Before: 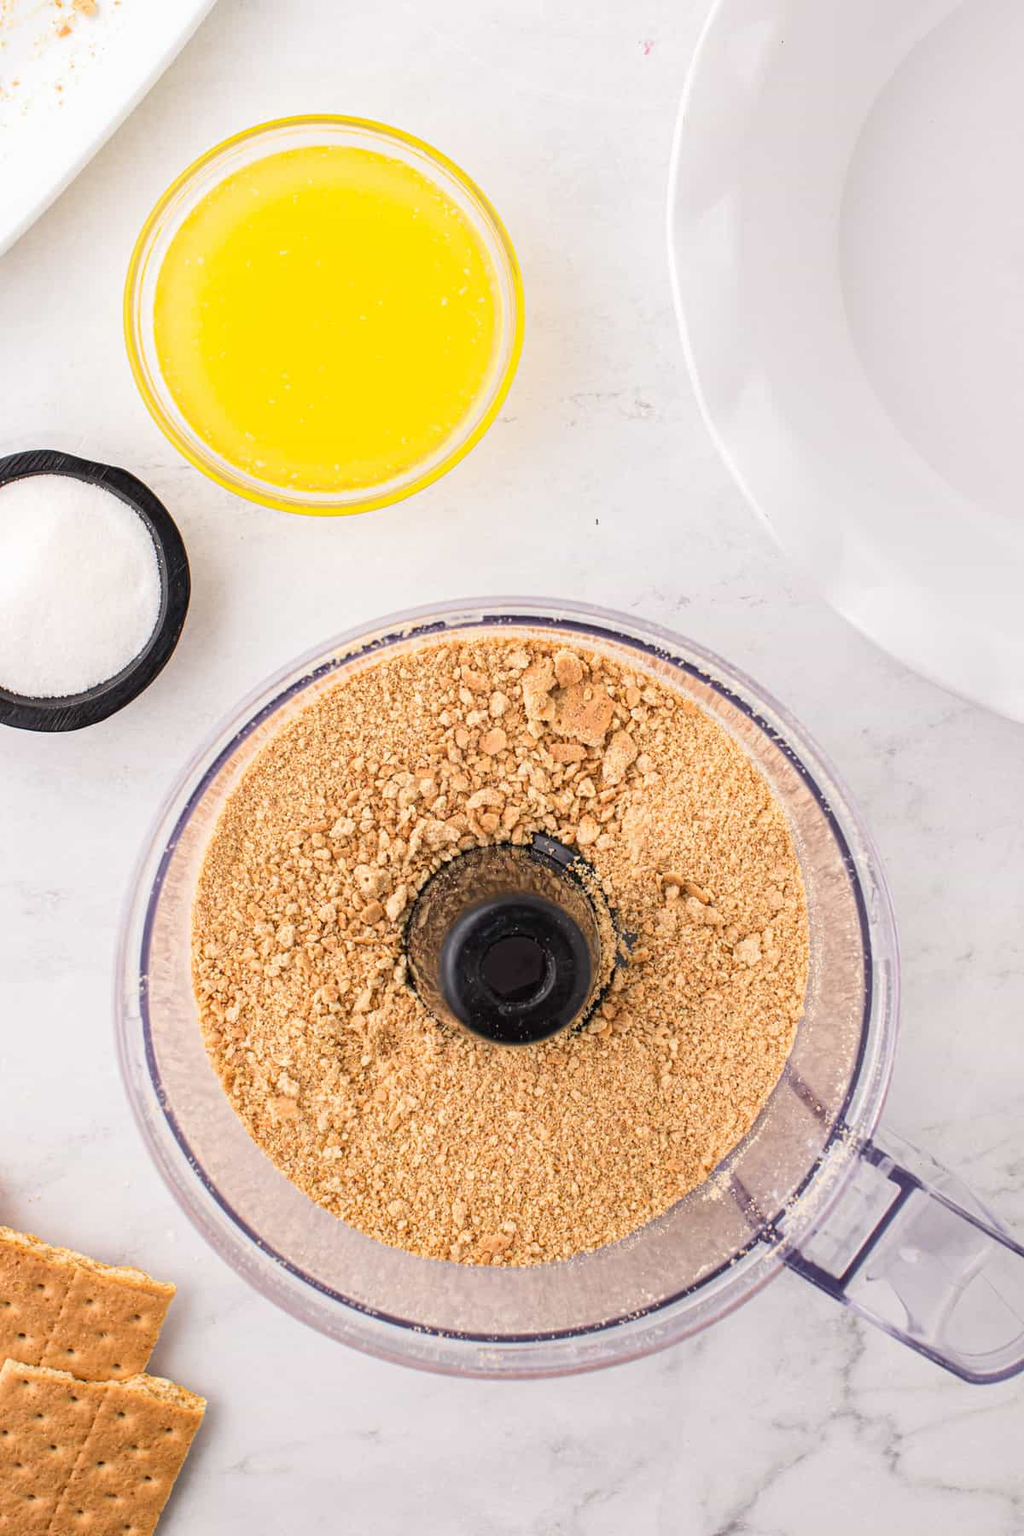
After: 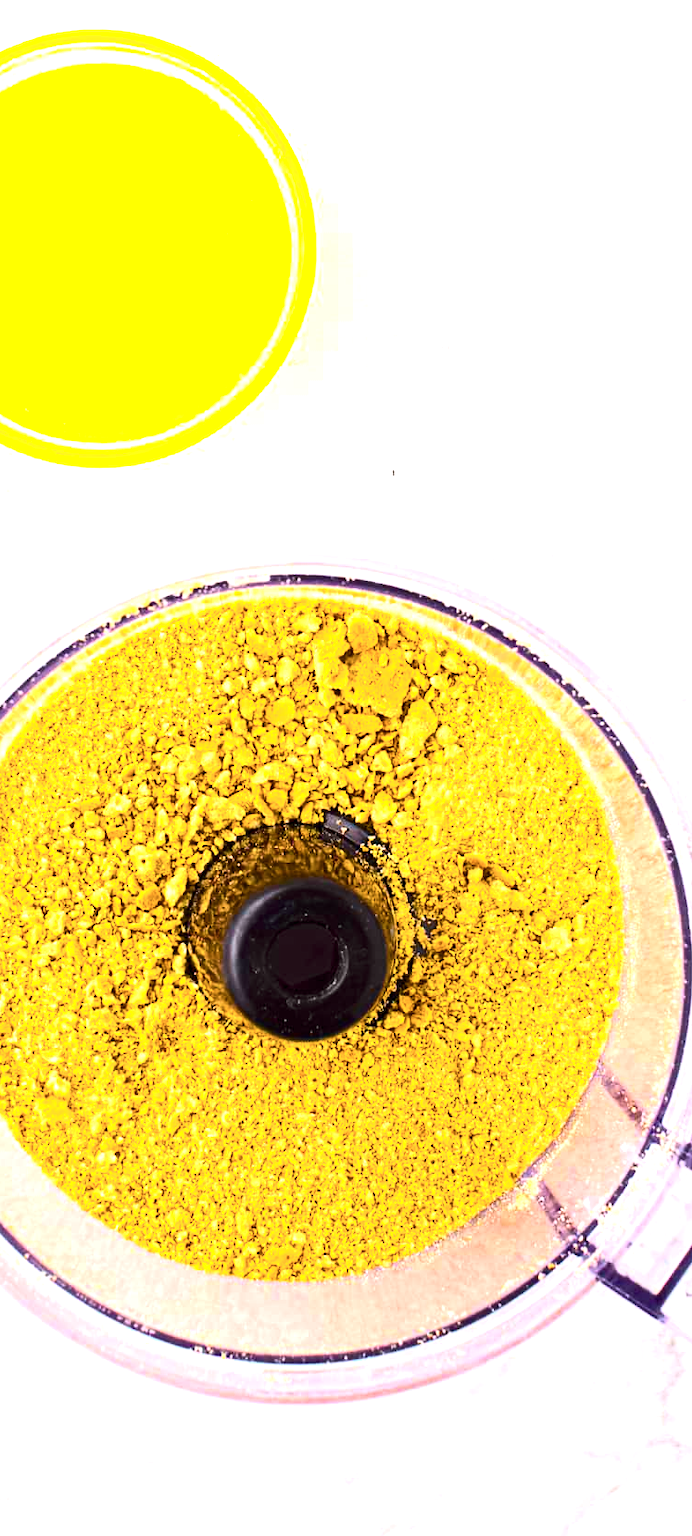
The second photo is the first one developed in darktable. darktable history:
color balance: lift [1, 1, 0.999, 1.001], gamma [1, 1.003, 1.005, 0.995], gain [1, 0.992, 0.988, 1.012], contrast 5%, output saturation 110%
contrast brightness saturation: contrast 0.25, saturation -0.31
crop and rotate: left 22.918%, top 5.629%, right 14.711%, bottom 2.247%
color balance rgb: linear chroma grading › global chroma 20%, perceptual saturation grading › global saturation 65%, perceptual saturation grading › highlights 50%, perceptual saturation grading › shadows 30%, perceptual brilliance grading › global brilliance 12%, perceptual brilliance grading › highlights 15%, global vibrance 20%
